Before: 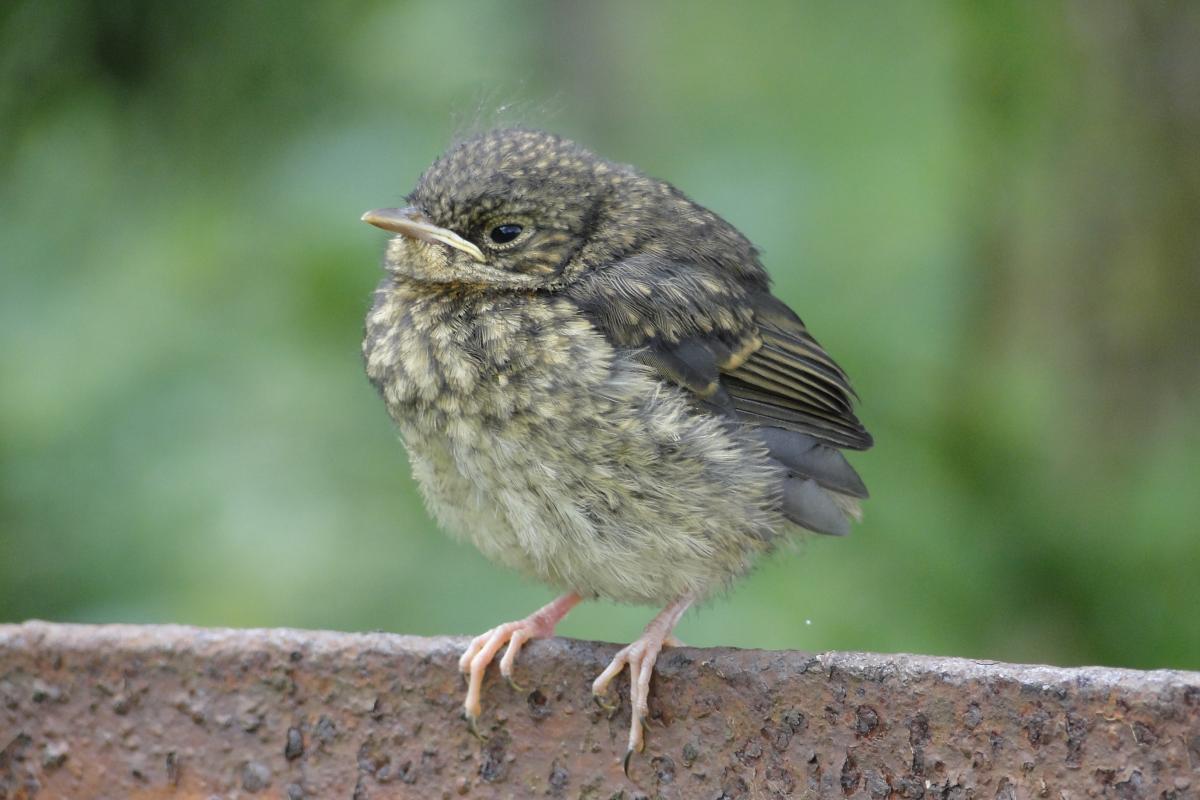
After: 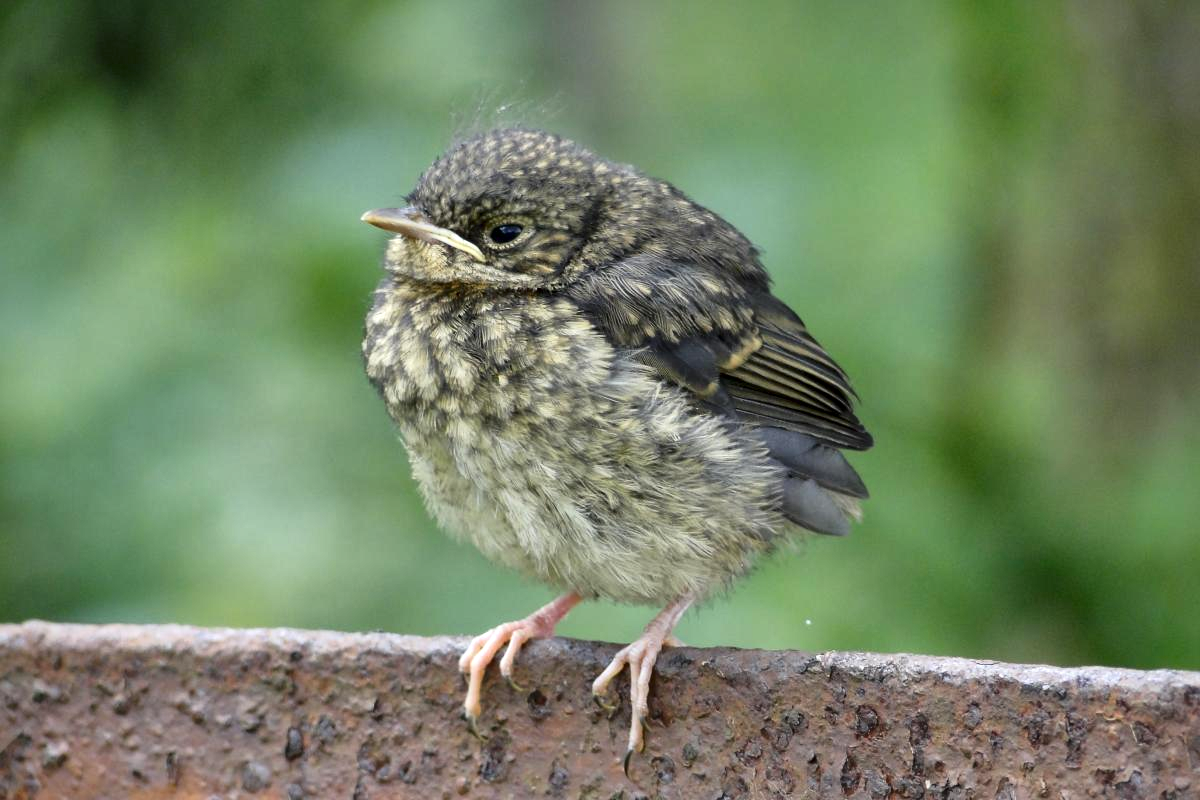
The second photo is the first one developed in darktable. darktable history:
exposure: compensate highlight preservation false
local contrast: mode bilateral grid, contrast 25, coarseness 60, detail 152%, midtone range 0.2
contrast brightness saturation: contrast 0.043, saturation 0.152
